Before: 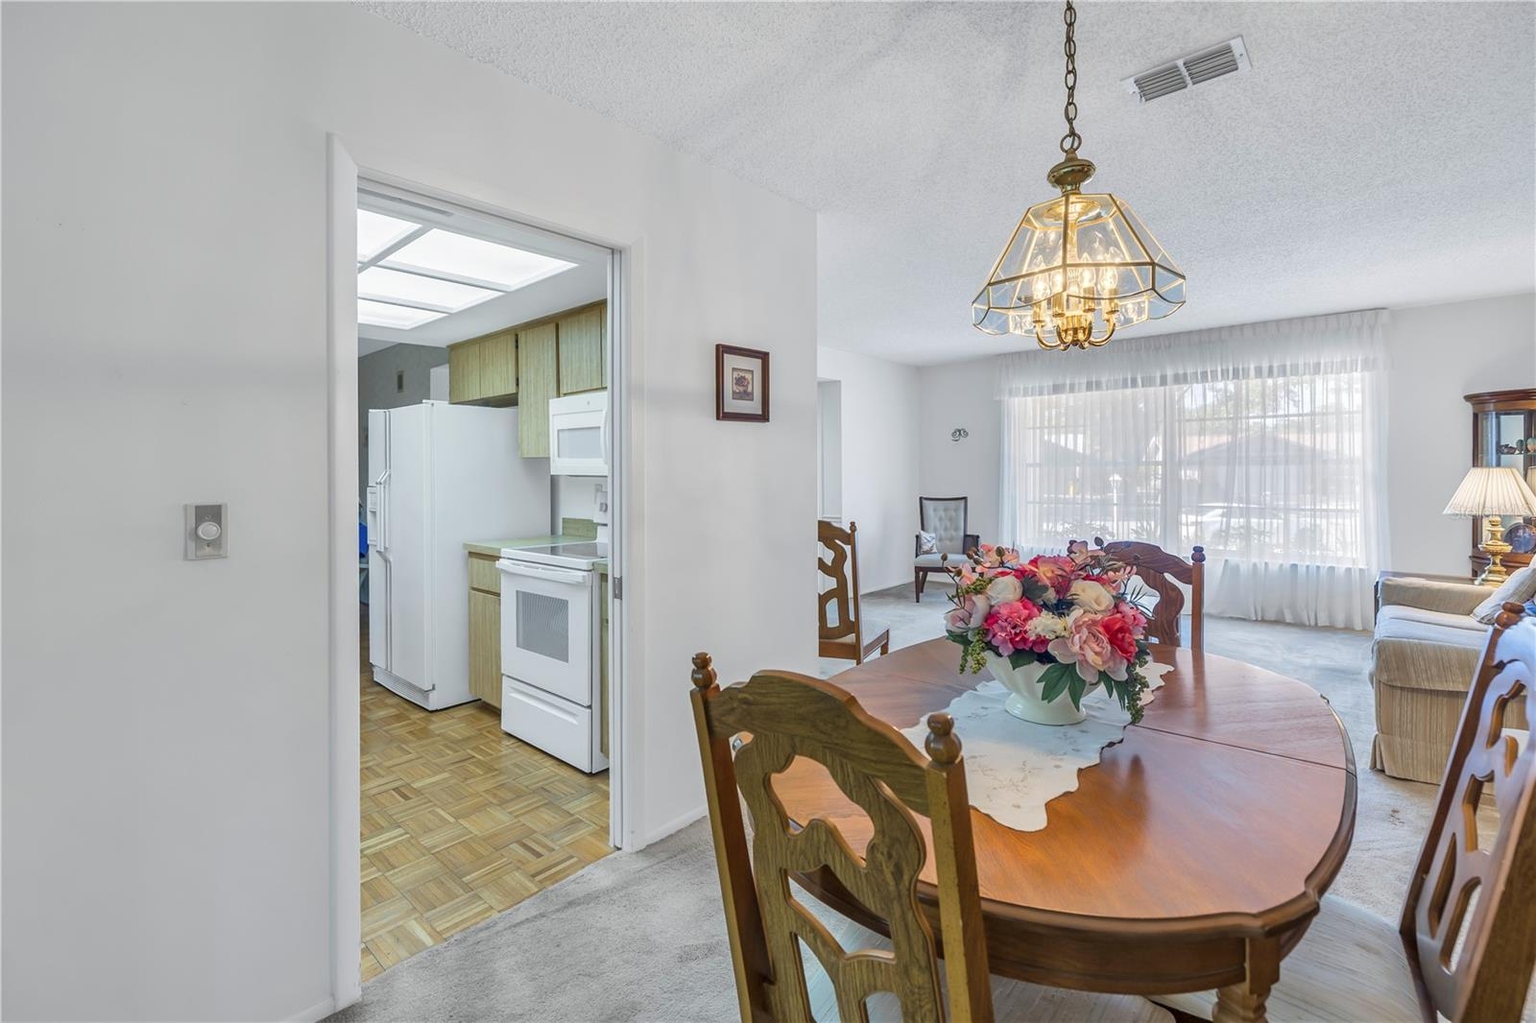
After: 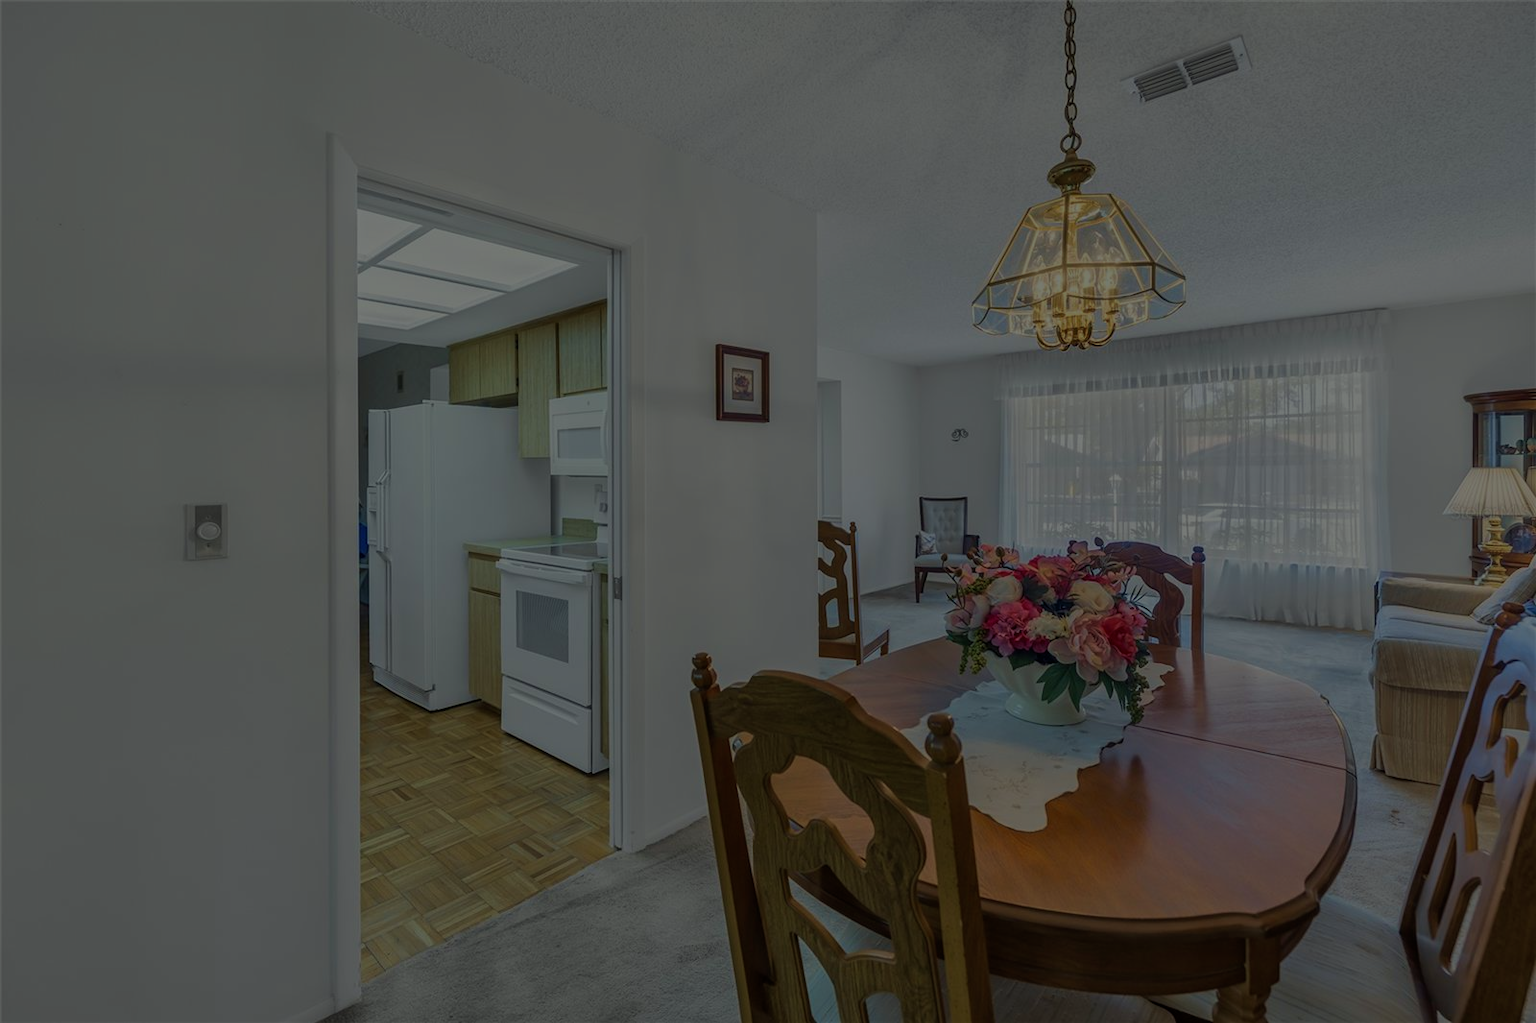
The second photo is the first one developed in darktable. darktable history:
exposure: exposure -2.381 EV, compensate highlight preservation false
color correction: highlights a* -2.68, highlights b* 2.44
velvia: on, module defaults
